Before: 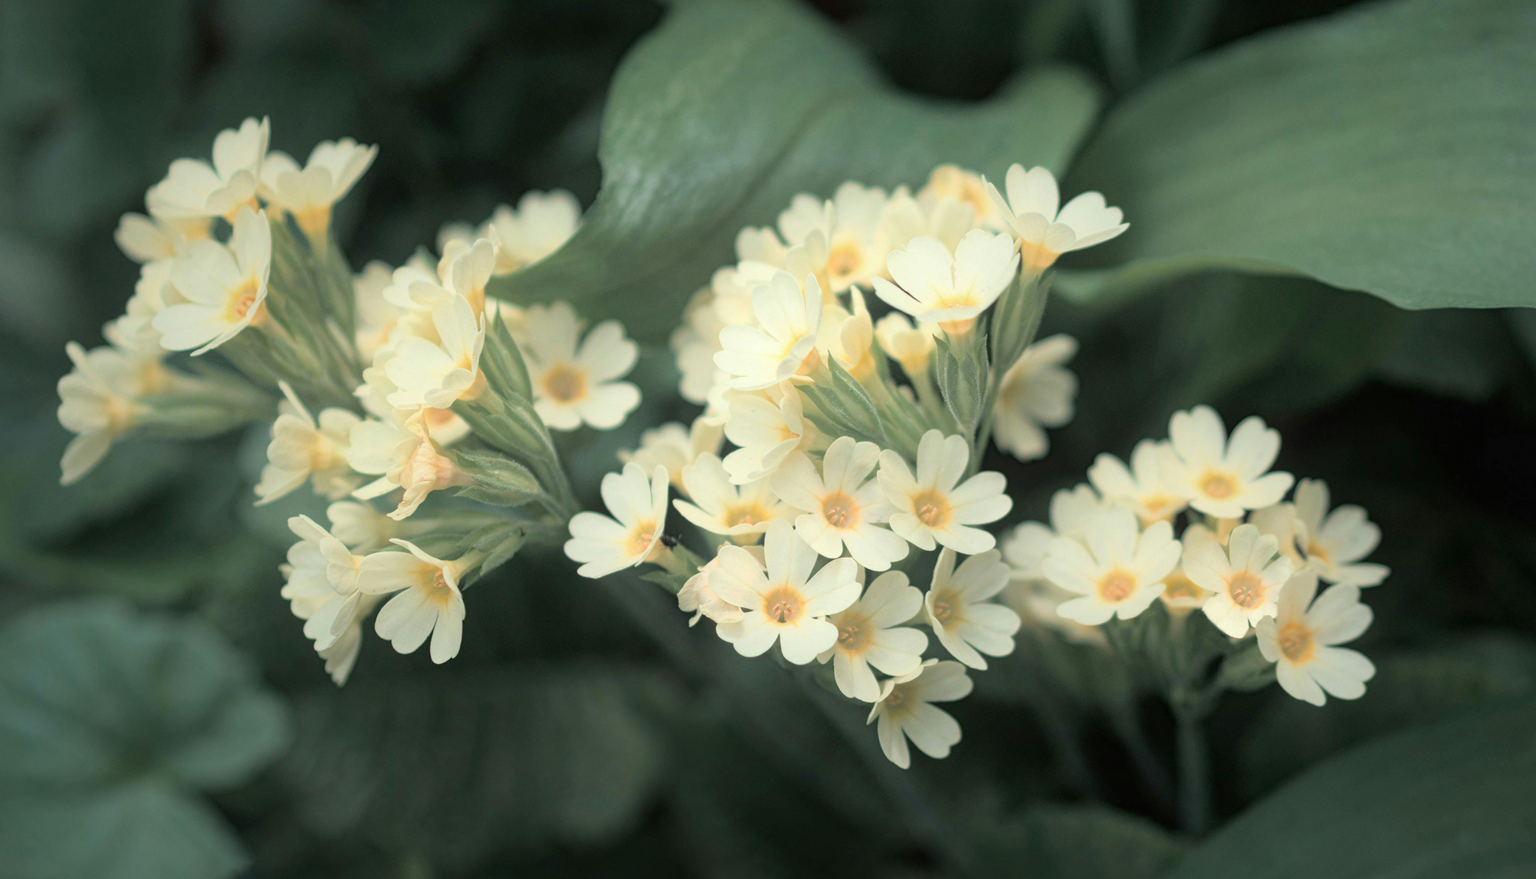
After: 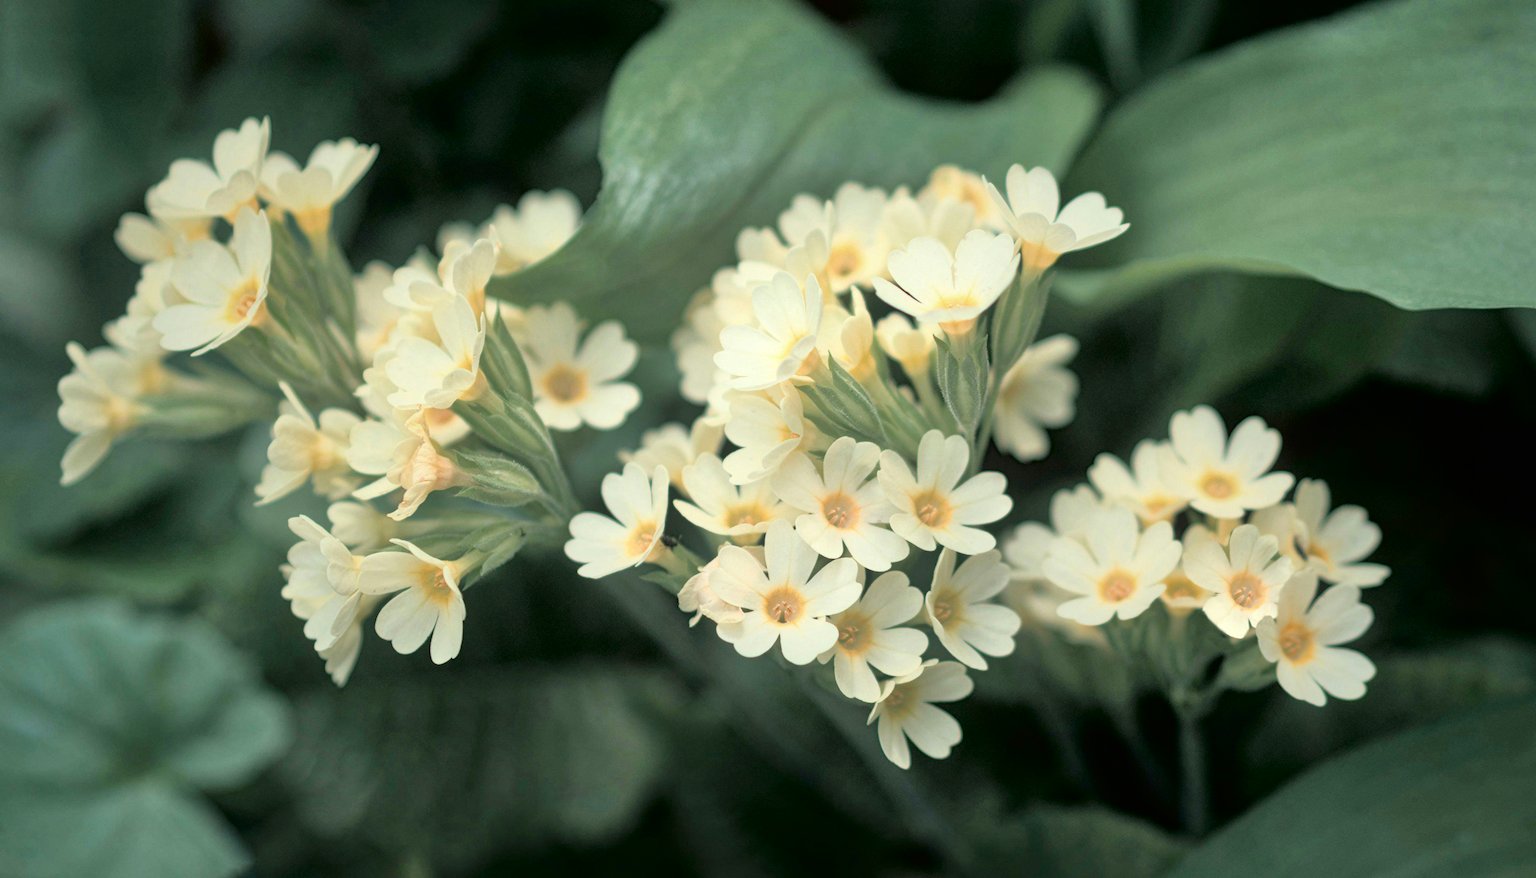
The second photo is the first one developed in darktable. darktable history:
tone equalizer: -7 EV 0.145 EV, -6 EV 0.56 EV, -5 EV 1.18 EV, -4 EV 1.34 EV, -3 EV 1.13 EV, -2 EV 0.6 EV, -1 EV 0.168 EV, mask exposure compensation -0.494 EV
tone curve: curves: ch0 [(0, 0) (0.153, 0.06) (1, 1)], color space Lab, independent channels, preserve colors none
